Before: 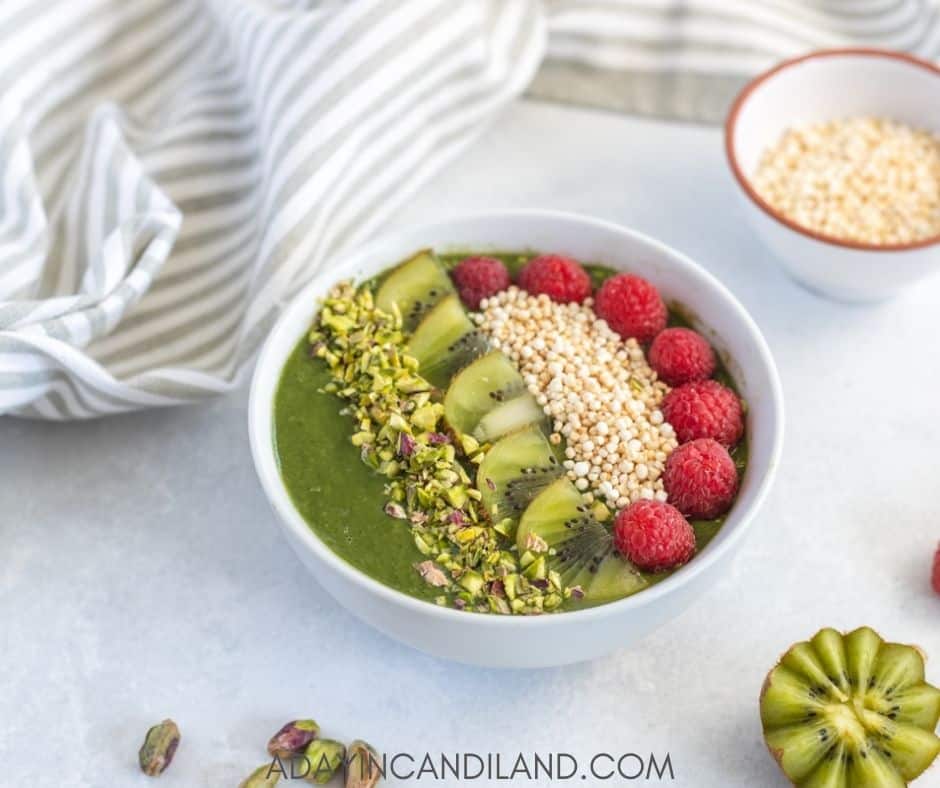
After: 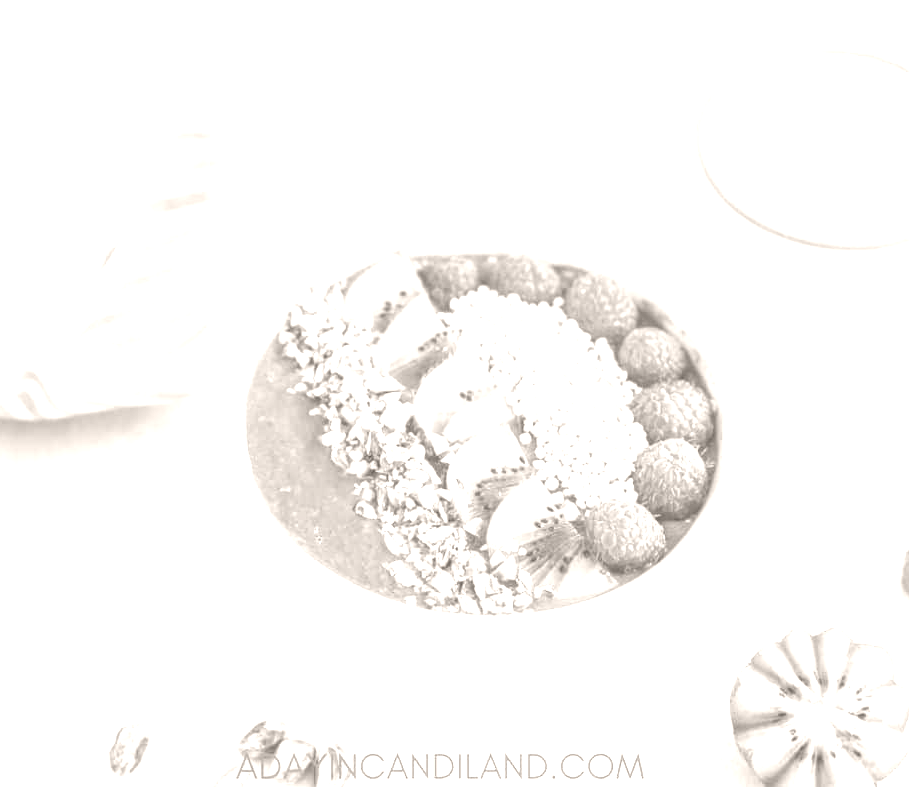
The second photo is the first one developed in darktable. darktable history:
crop and rotate: left 3.238%
exposure: black level correction 0, exposure 0.7 EV, compensate exposure bias true, compensate highlight preservation false
local contrast: detail 110%
colorize: hue 34.49°, saturation 35.33%, source mix 100%, lightness 55%, version 1
